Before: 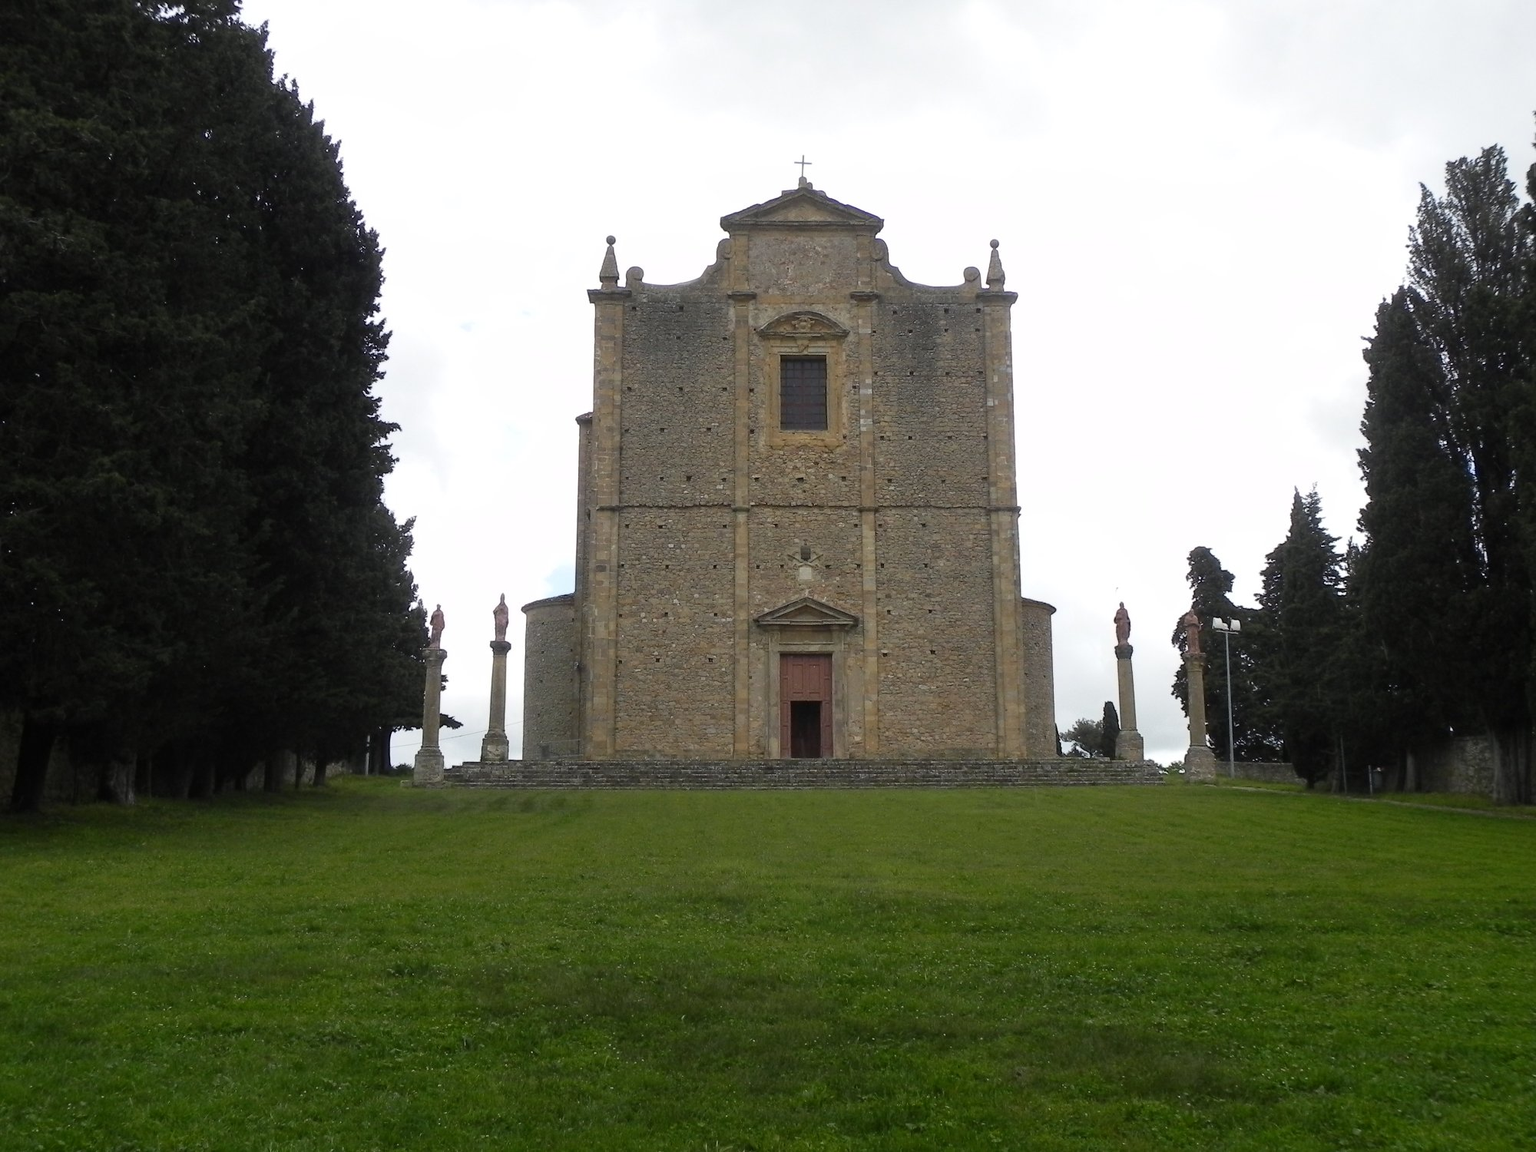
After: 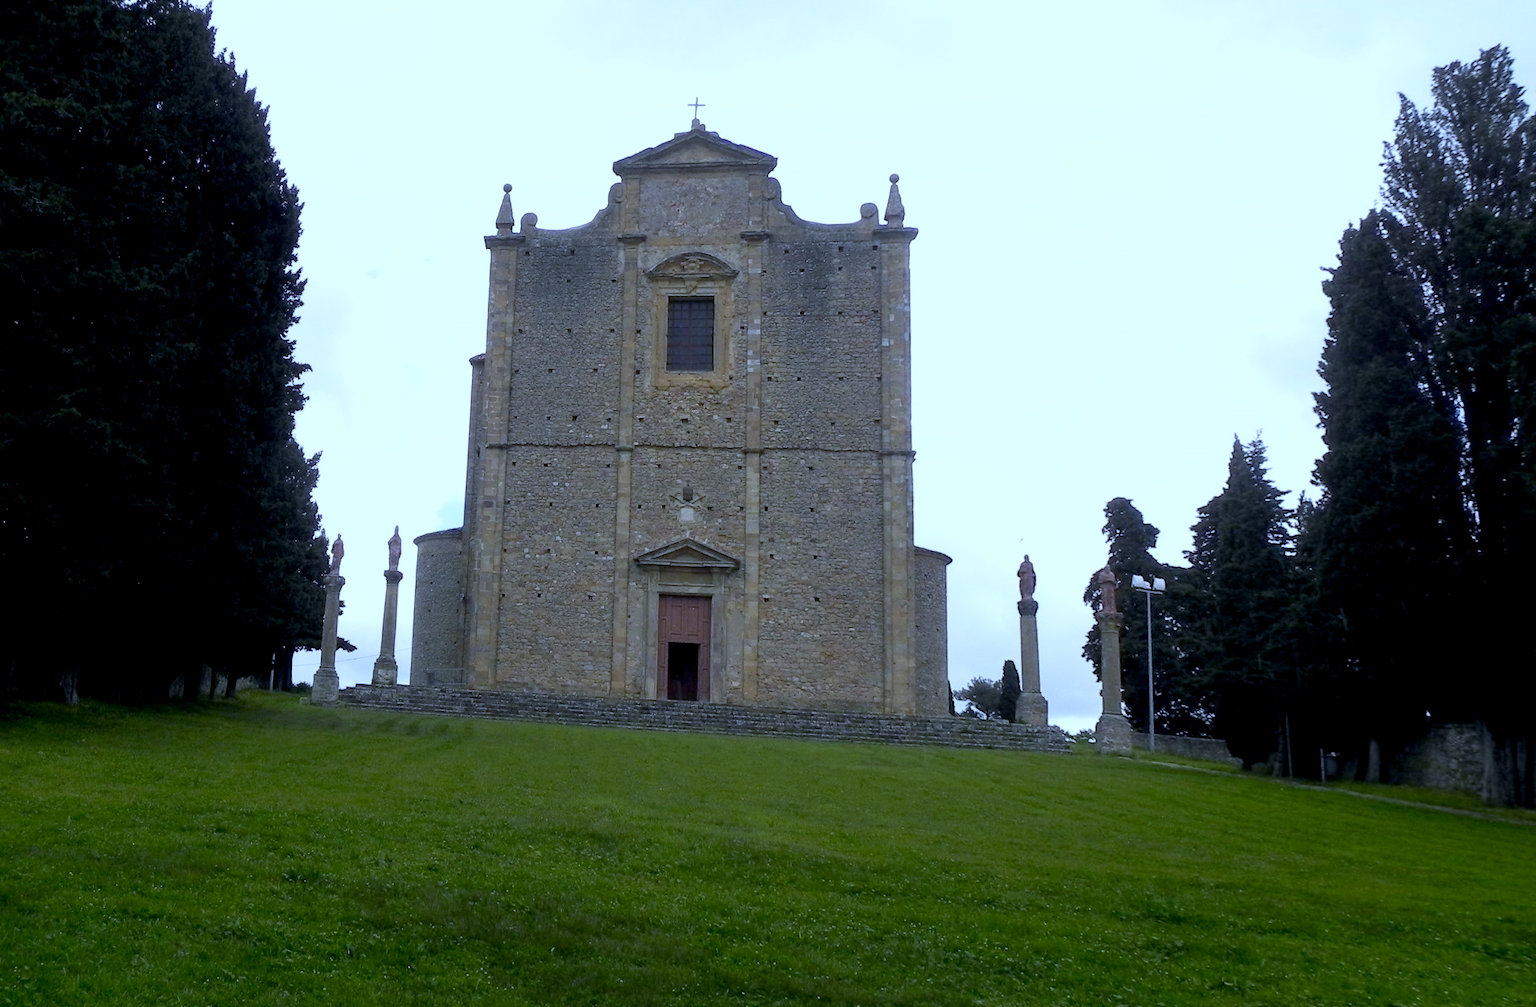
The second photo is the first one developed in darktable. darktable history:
white balance: red 0.871, blue 1.249
exposure: black level correction 0.009, exposure 0.014 EV, compensate highlight preservation false
rotate and perspective: rotation 1.69°, lens shift (vertical) -0.023, lens shift (horizontal) -0.291, crop left 0.025, crop right 0.988, crop top 0.092, crop bottom 0.842
